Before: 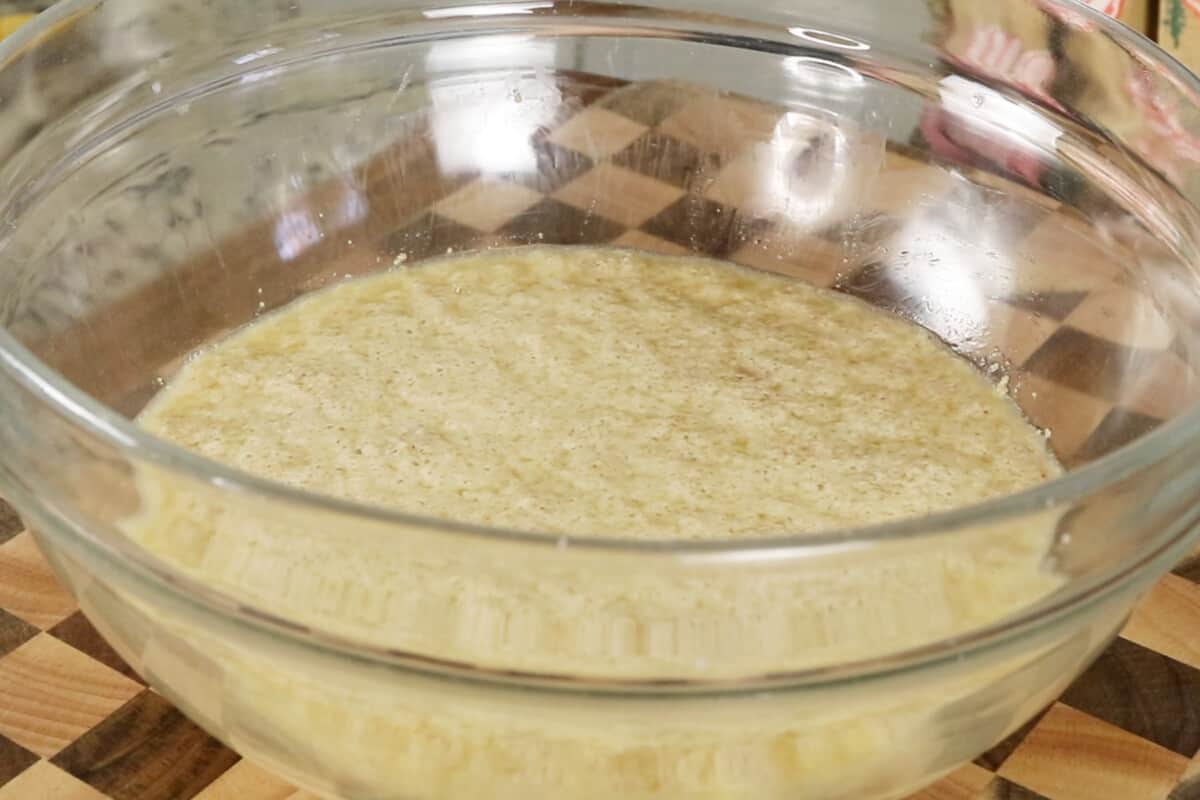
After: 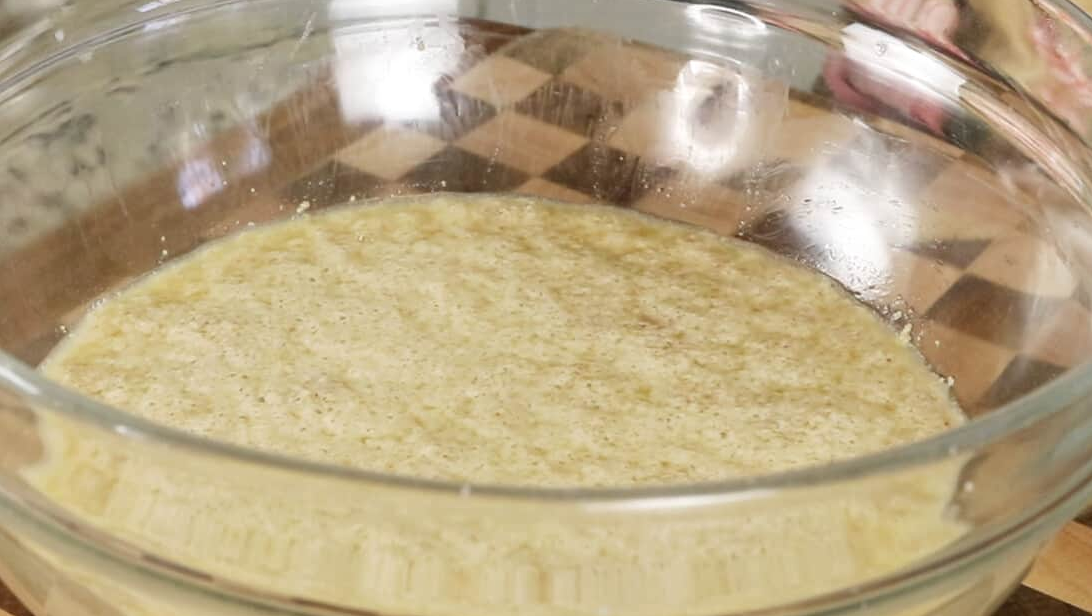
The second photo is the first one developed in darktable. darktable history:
local contrast: mode bilateral grid, contrast 10, coarseness 25, detail 110%, midtone range 0.2
crop: left 8.155%, top 6.611%, bottom 15.385%
